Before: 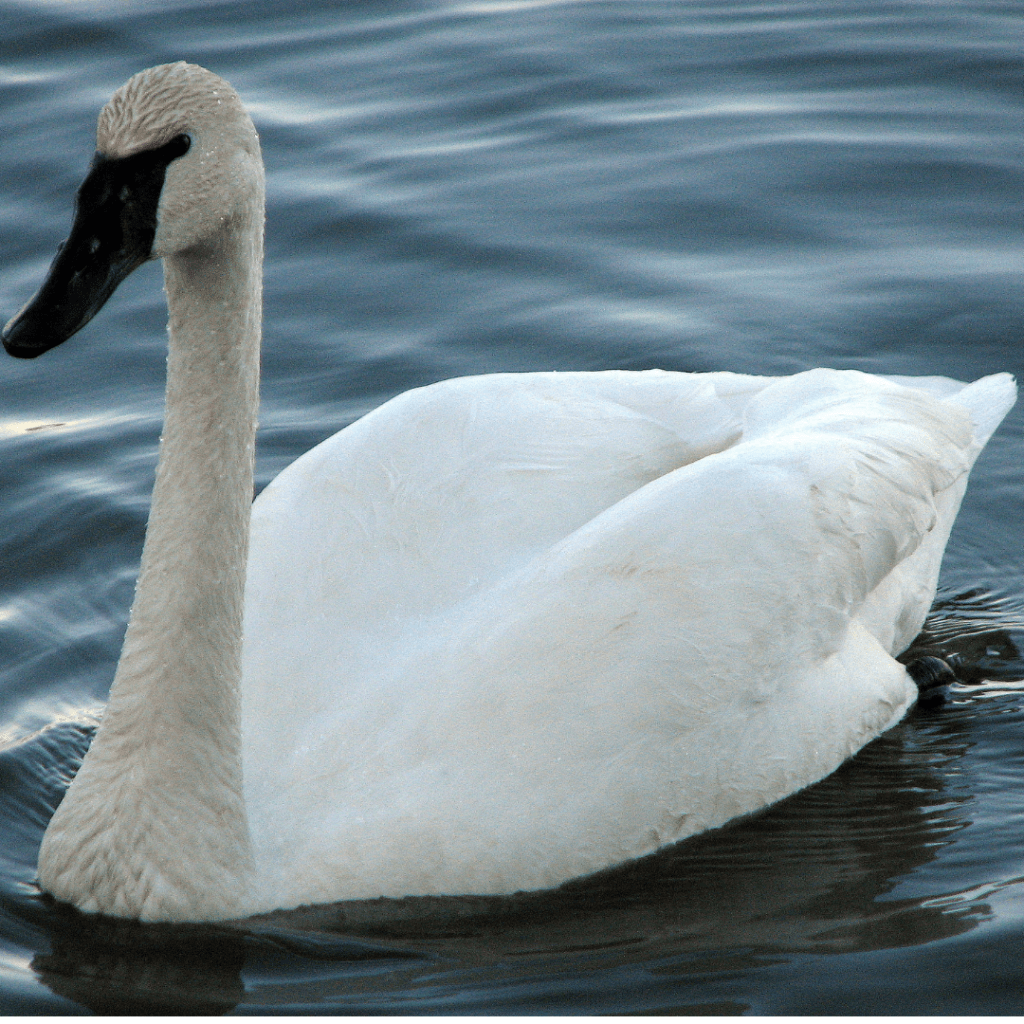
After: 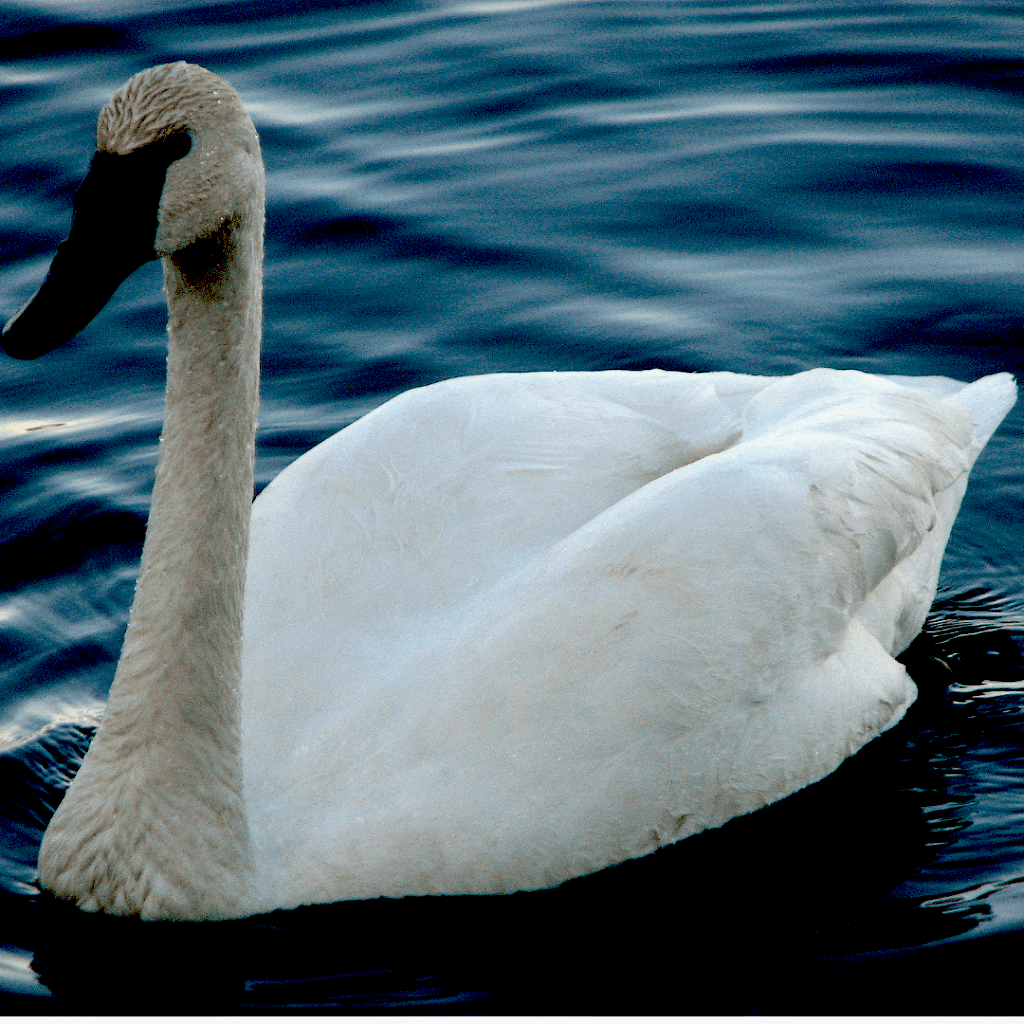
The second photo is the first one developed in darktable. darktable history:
exposure: black level correction 0.099, exposure -0.091 EV, compensate exposure bias true, compensate highlight preservation false
